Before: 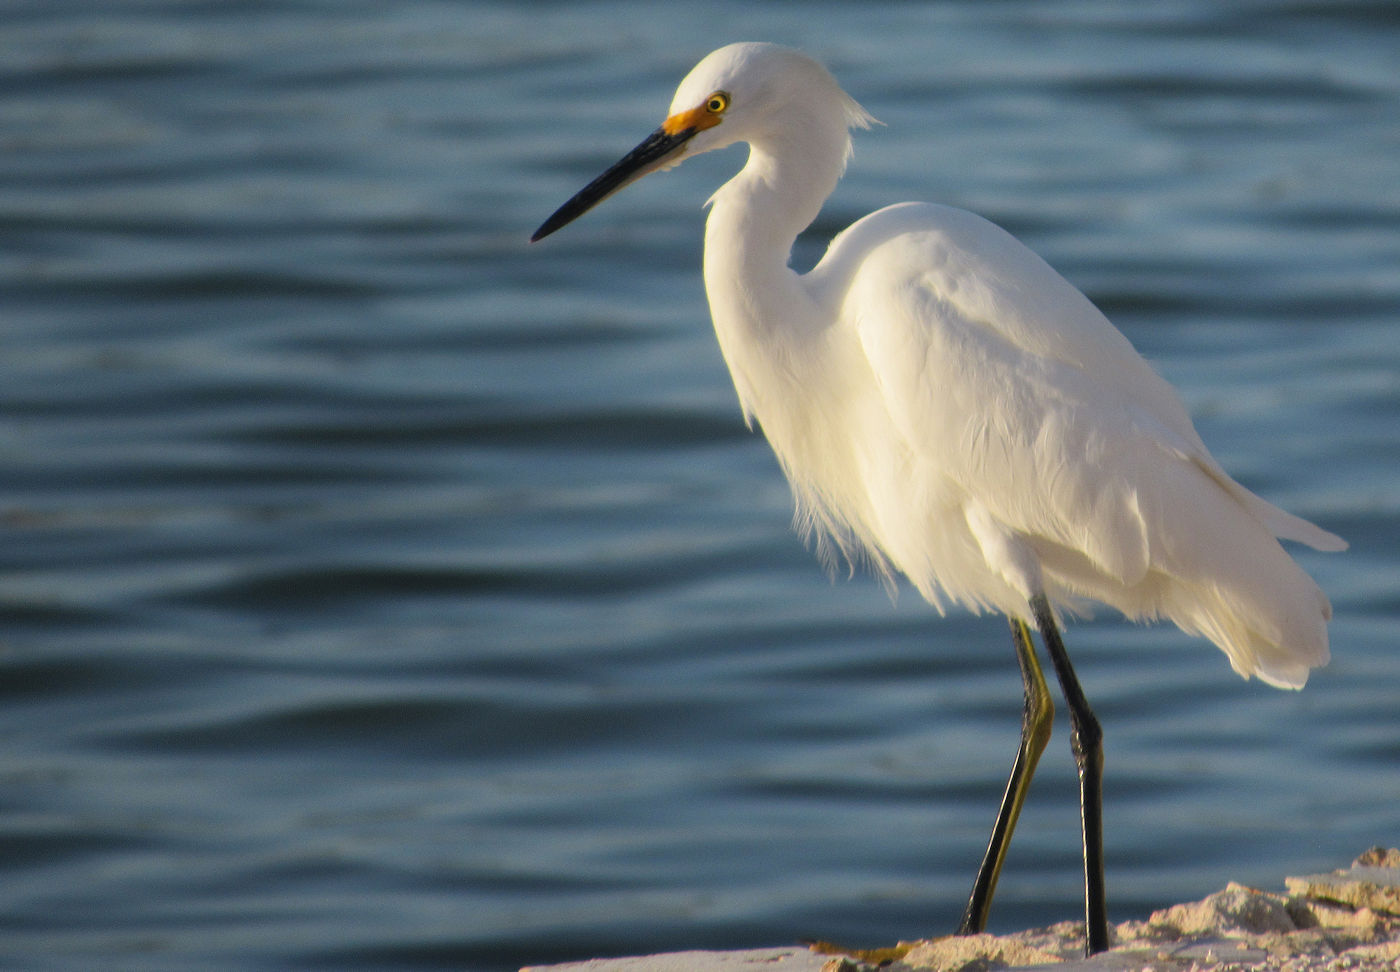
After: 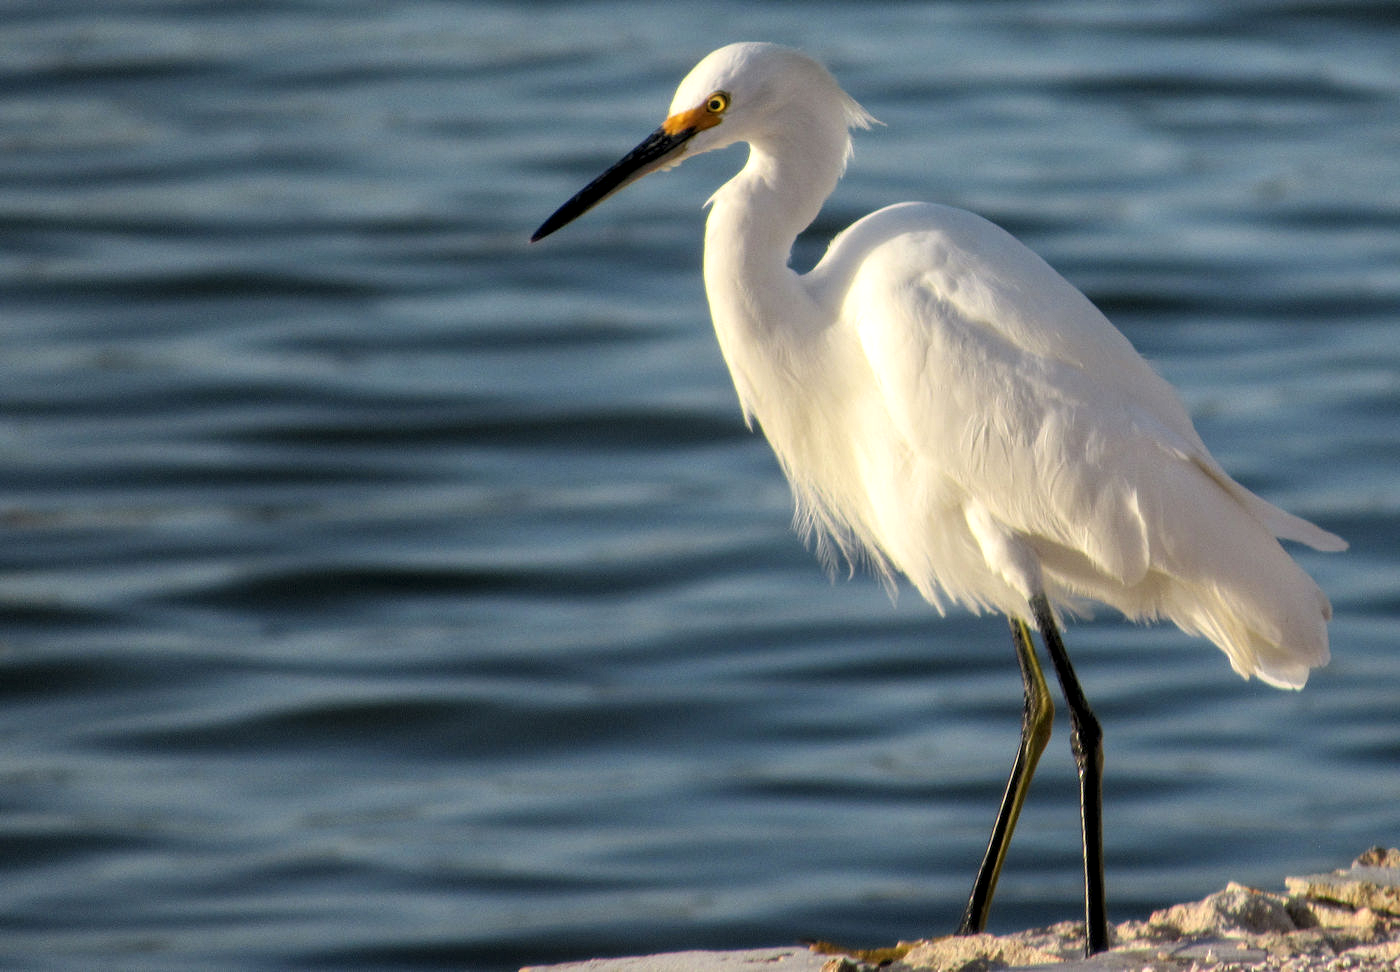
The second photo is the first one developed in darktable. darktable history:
local contrast: detail 150%
shadows and highlights: radius 125.46, shadows 30.51, highlights -30.51, low approximation 0.01, soften with gaussian
